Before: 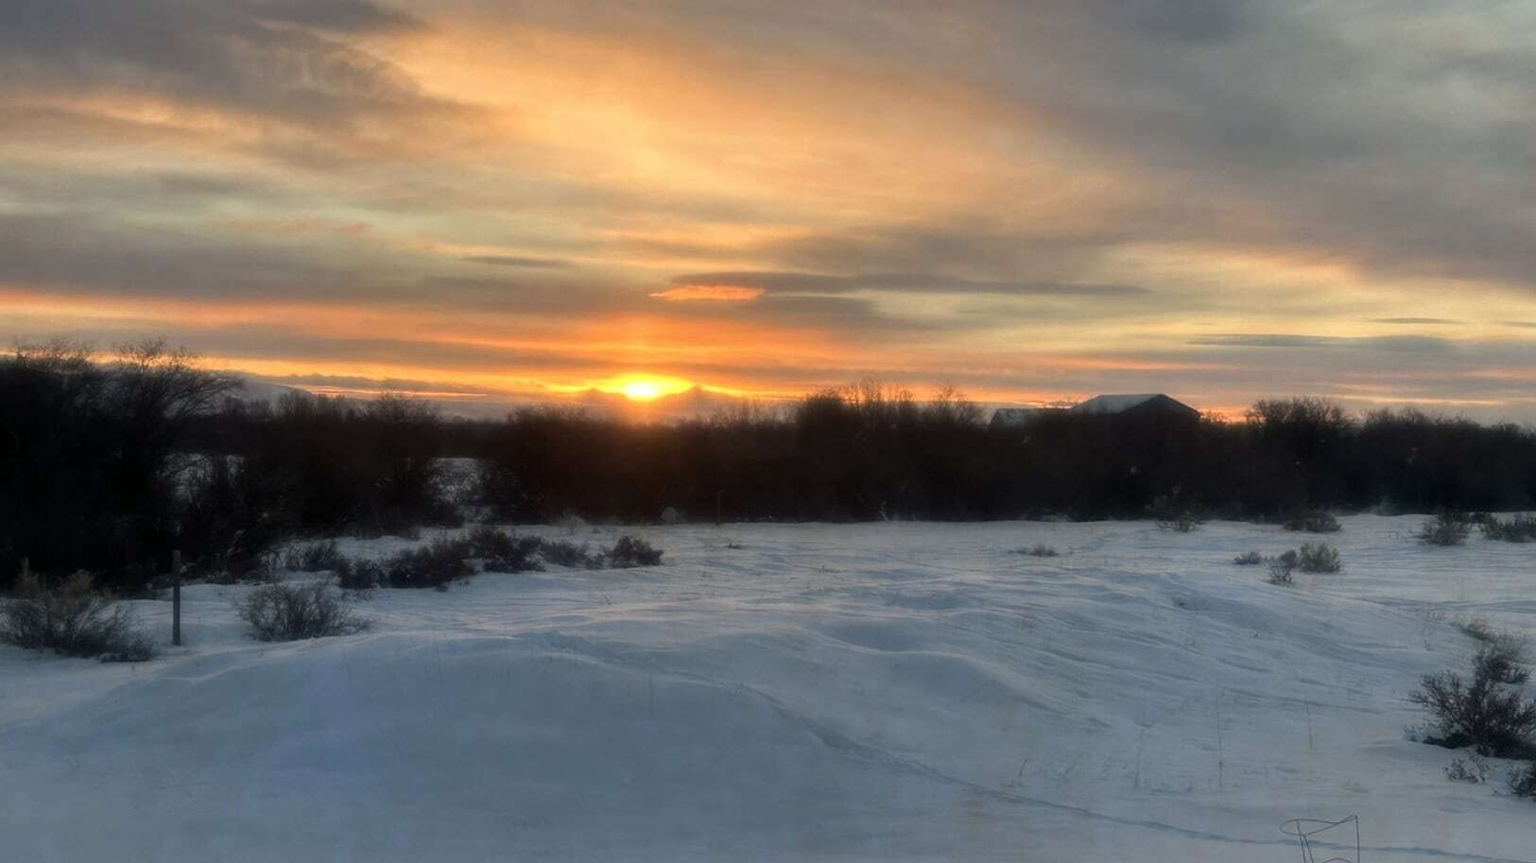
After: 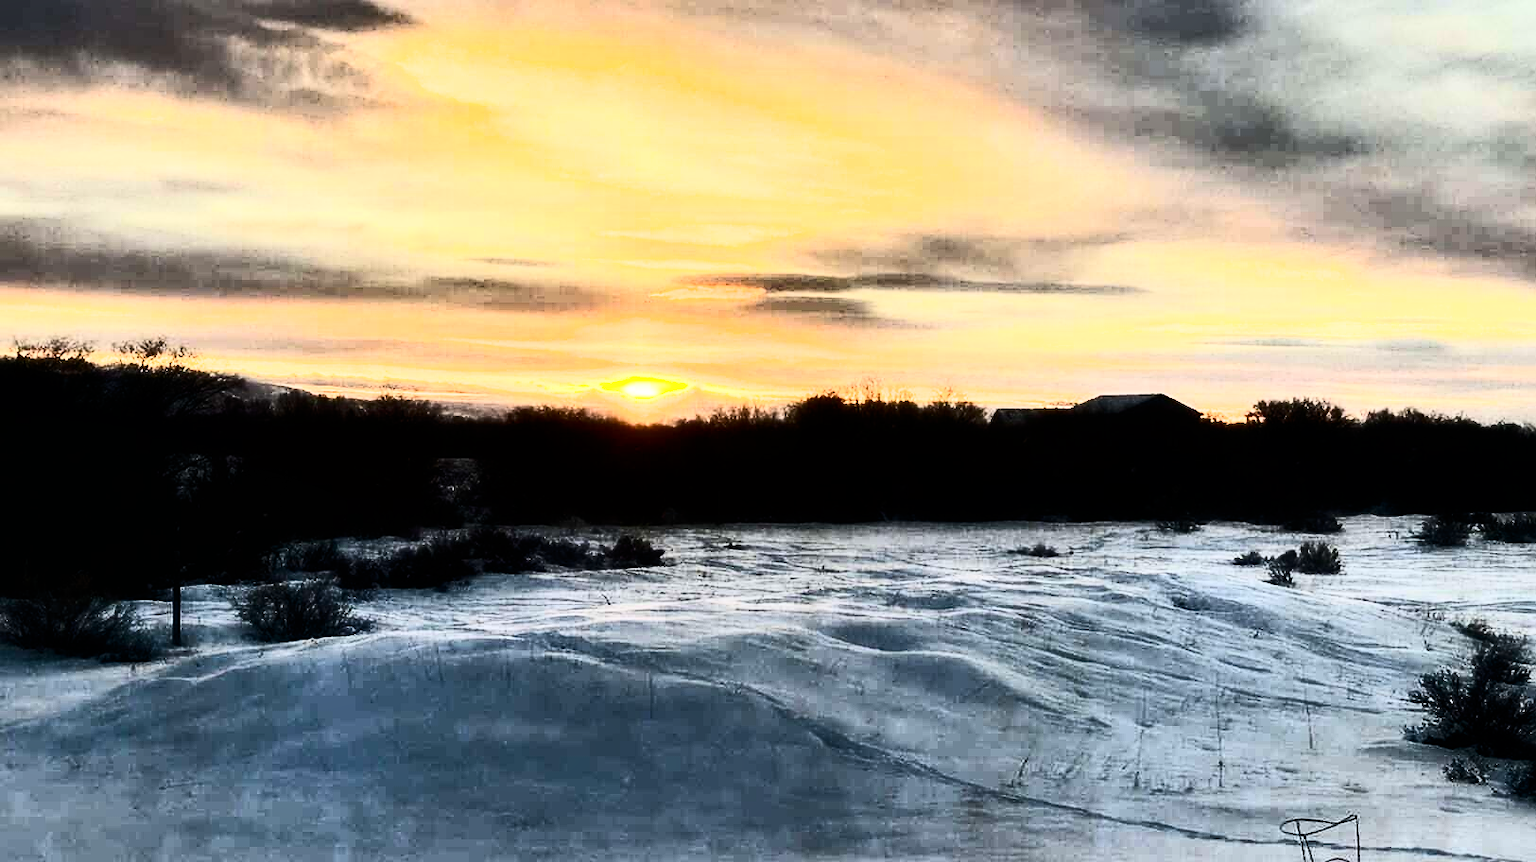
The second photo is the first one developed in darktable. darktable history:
shadows and highlights: shadows 53.25, soften with gaussian
filmic rgb: black relative exposure -5.28 EV, white relative exposure 2.85 EV, dynamic range scaling -37.53%, hardness 4.01, contrast 1.614, highlights saturation mix -1.29%
contrast brightness saturation: contrast 0.939, brightness 0.202
sharpen: on, module defaults
color balance rgb: perceptual saturation grading › global saturation 25.572%, global vibrance 20%
